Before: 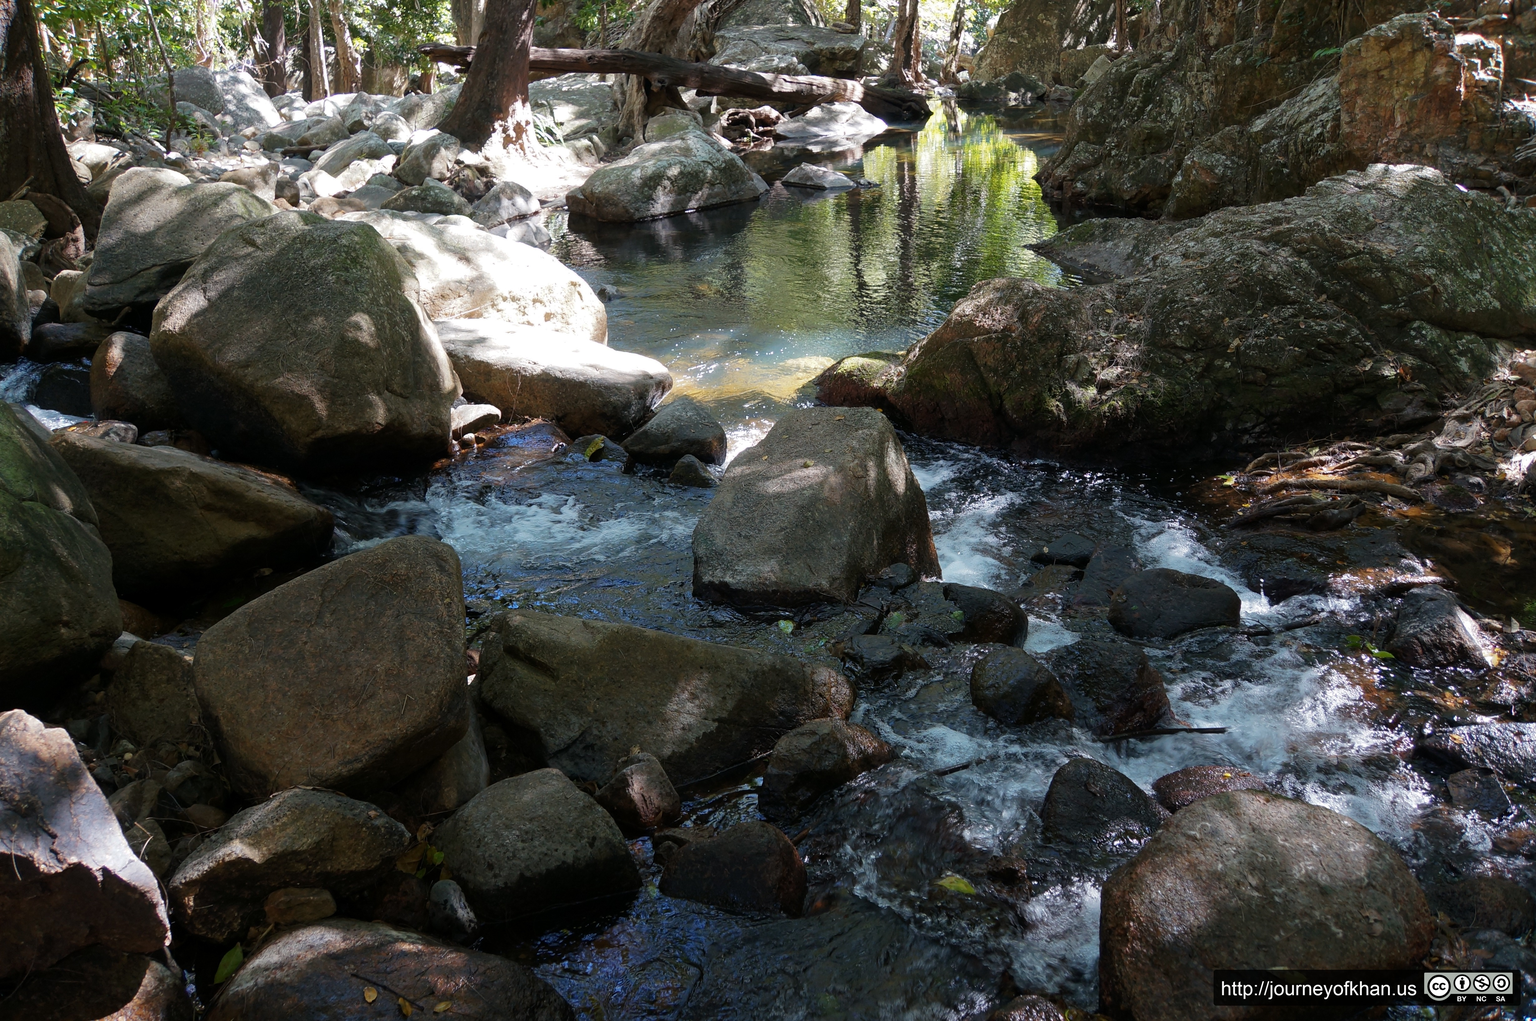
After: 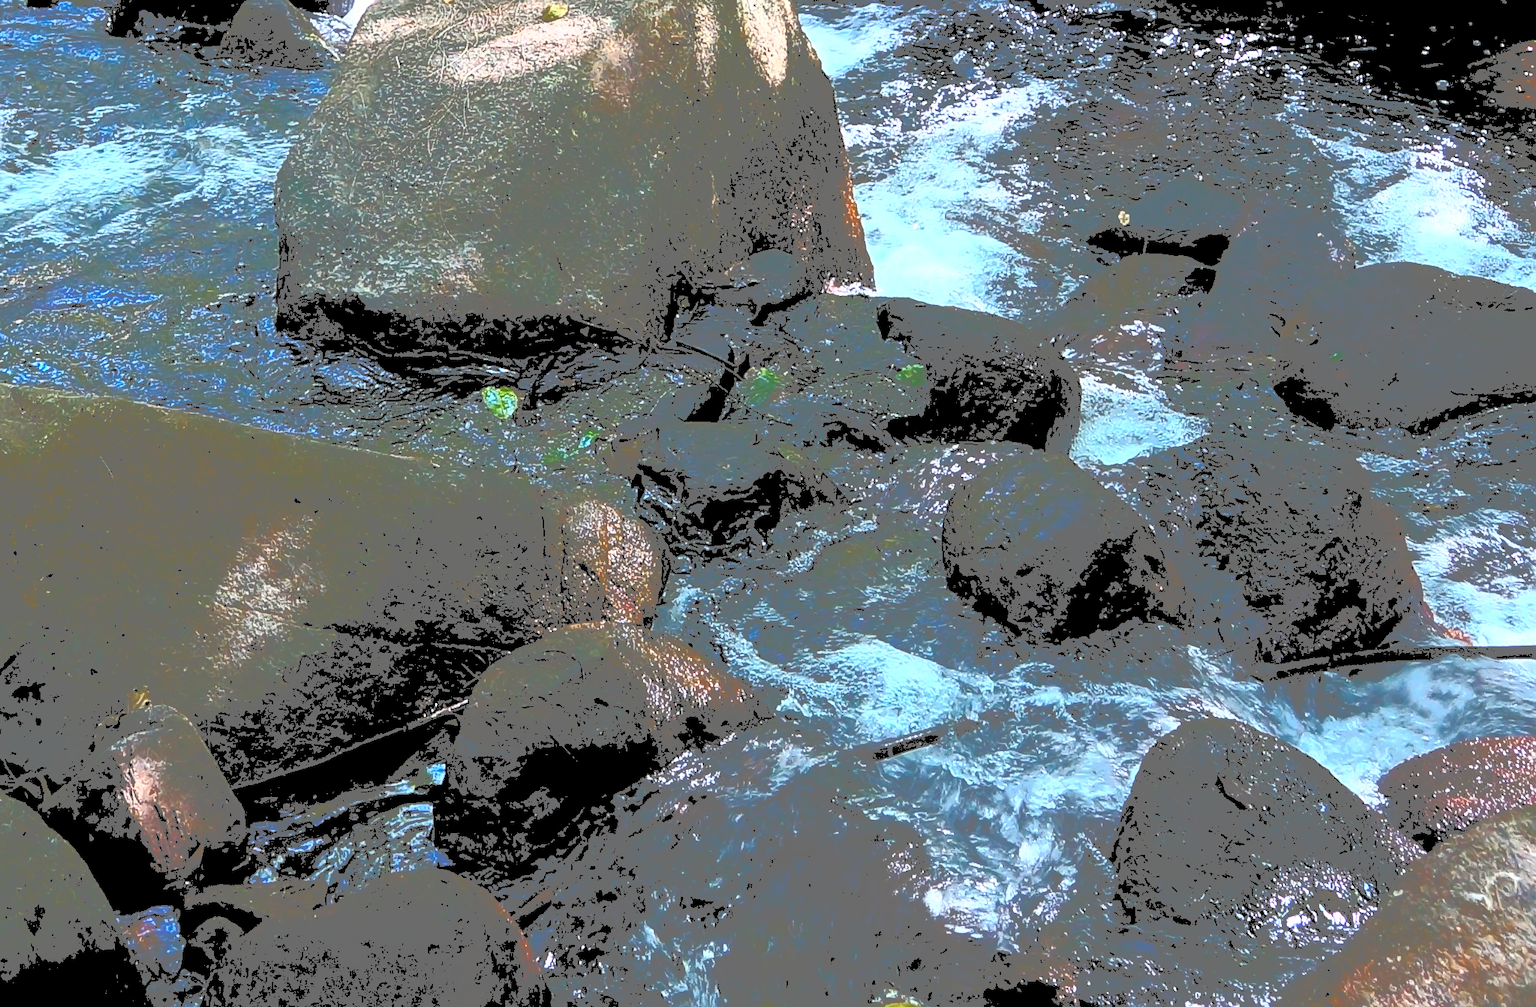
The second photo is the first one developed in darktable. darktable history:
contrast brightness saturation: contrast 1, brightness 0.987, saturation 0.981
crop: left 37.618%, top 44.963%, right 20.694%, bottom 13.862%
color correction: highlights b* 0.018
filmic rgb: black relative exposure -8.67 EV, white relative exposure 2.66 EV, target black luminance 0%, target white luminance 99.94%, hardness 6.26, latitude 75.17%, contrast 1.324, highlights saturation mix -5.61%, iterations of high-quality reconstruction 10
tone curve: curves: ch0 [(0, 0) (0.003, 0.449) (0.011, 0.449) (0.025, 0.449) (0.044, 0.45) (0.069, 0.453) (0.1, 0.453) (0.136, 0.455) (0.177, 0.458) (0.224, 0.462) (0.277, 0.47) (0.335, 0.491) (0.399, 0.522) (0.468, 0.561) (0.543, 0.619) (0.623, 0.69) (0.709, 0.756) (0.801, 0.802) (0.898, 0.825) (1, 1)], color space Lab, independent channels, preserve colors none
sharpen: on, module defaults
